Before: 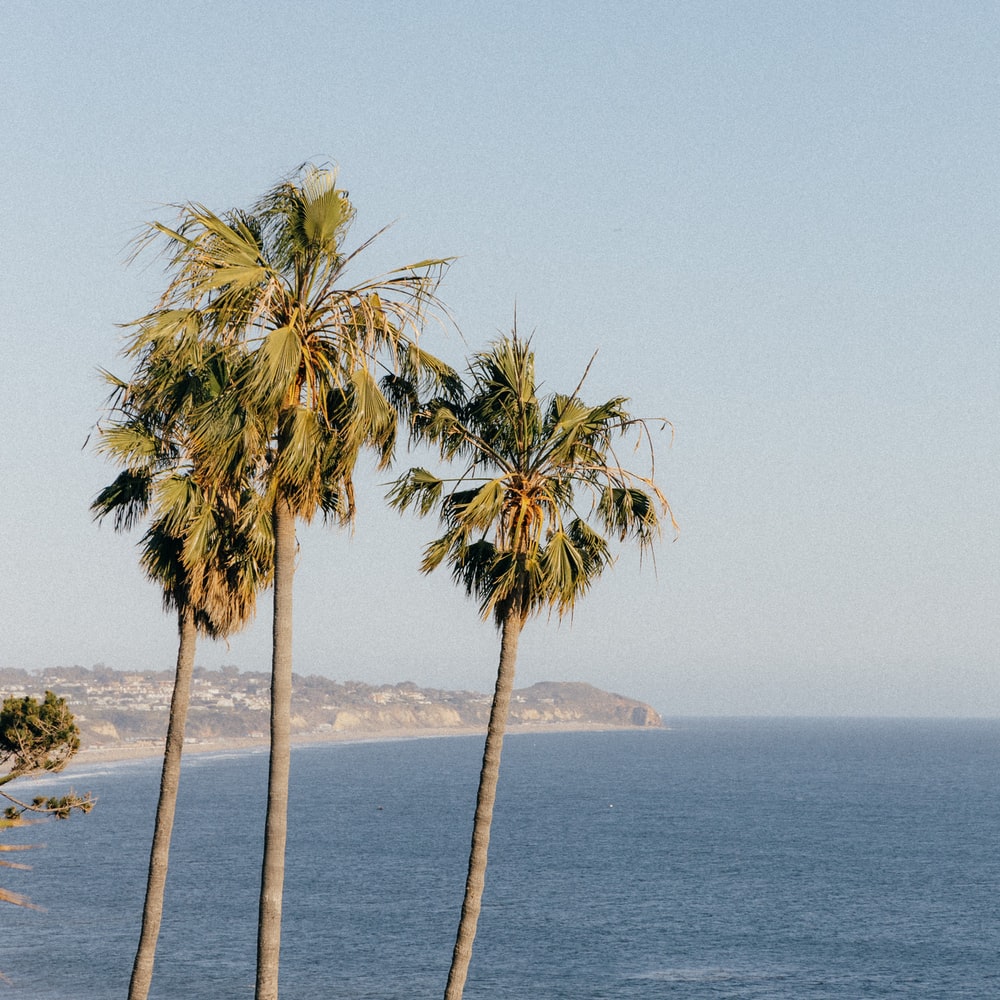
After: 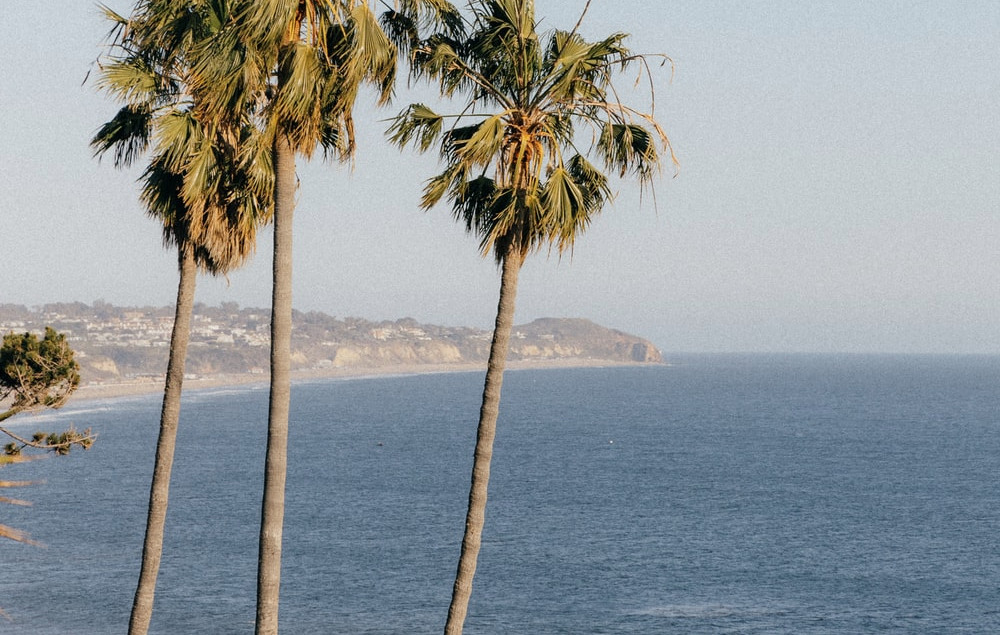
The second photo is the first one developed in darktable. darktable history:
crop and rotate: top 36.435%
color zones: curves: ch0 [(0, 0.613) (0.01, 0.613) (0.245, 0.448) (0.498, 0.529) (0.642, 0.665) (0.879, 0.777) (0.99, 0.613)]; ch1 [(0, 0) (0.143, 0) (0.286, 0) (0.429, 0) (0.571, 0) (0.714, 0) (0.857, 0)], mix -93.41%
